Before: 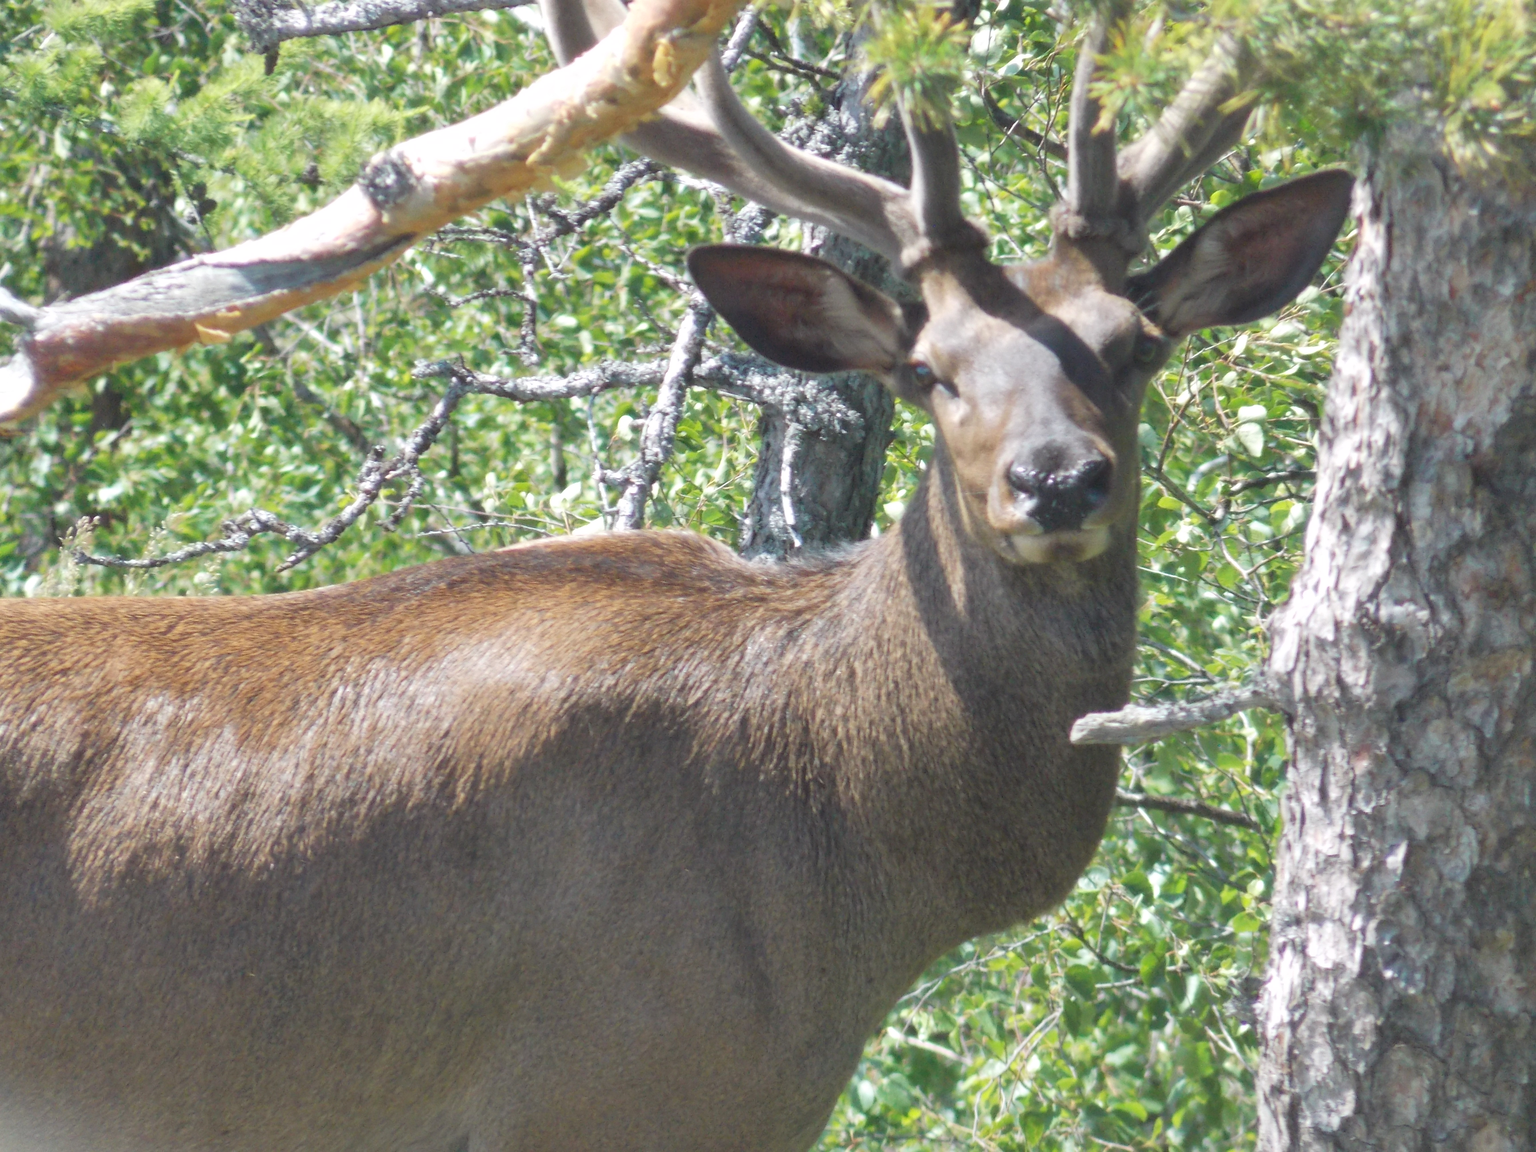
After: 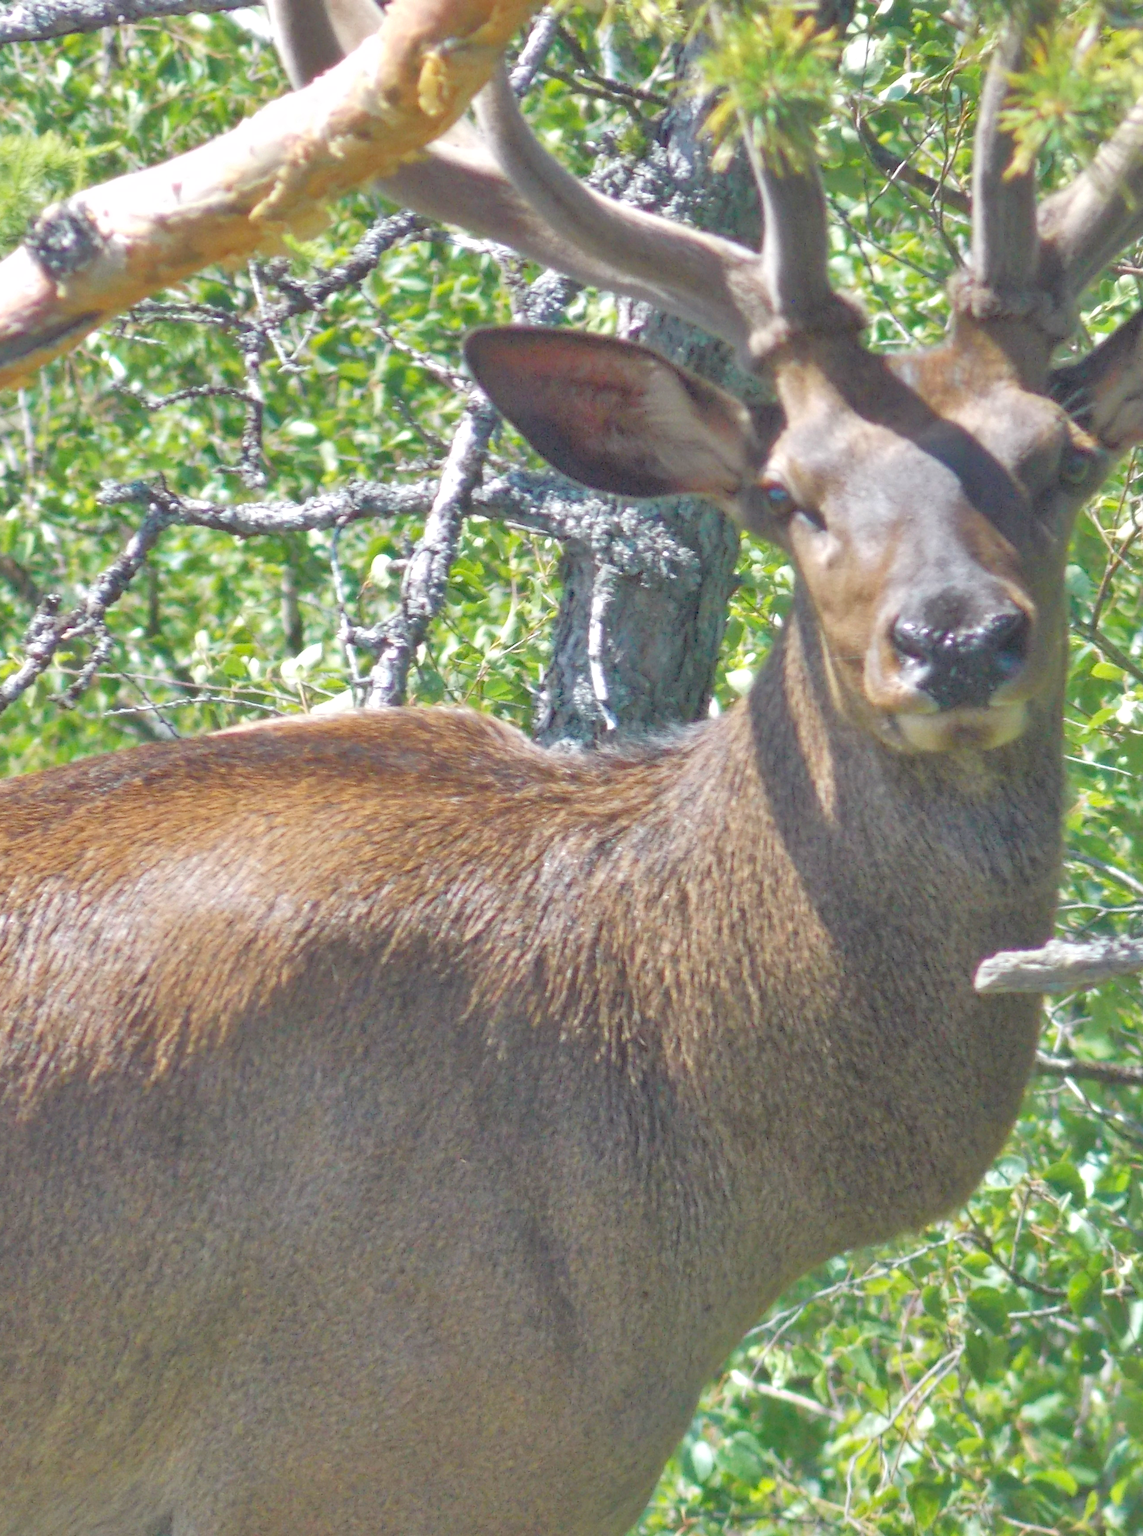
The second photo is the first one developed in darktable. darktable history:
crop: left 22.118%, right 22.045%, bottom 0.013%
haze removal: strength 0.293, distance 0.246, adaptive false
tone equalizer: -7 EV 0.15 EV, -6 EV 0.629 EV, -5 EV 1.16 EV, -4 EV 1.3 EV, -3 EV 1.15 EV, -2 EV 0.6 EV, -1 EV 0.162 EV
